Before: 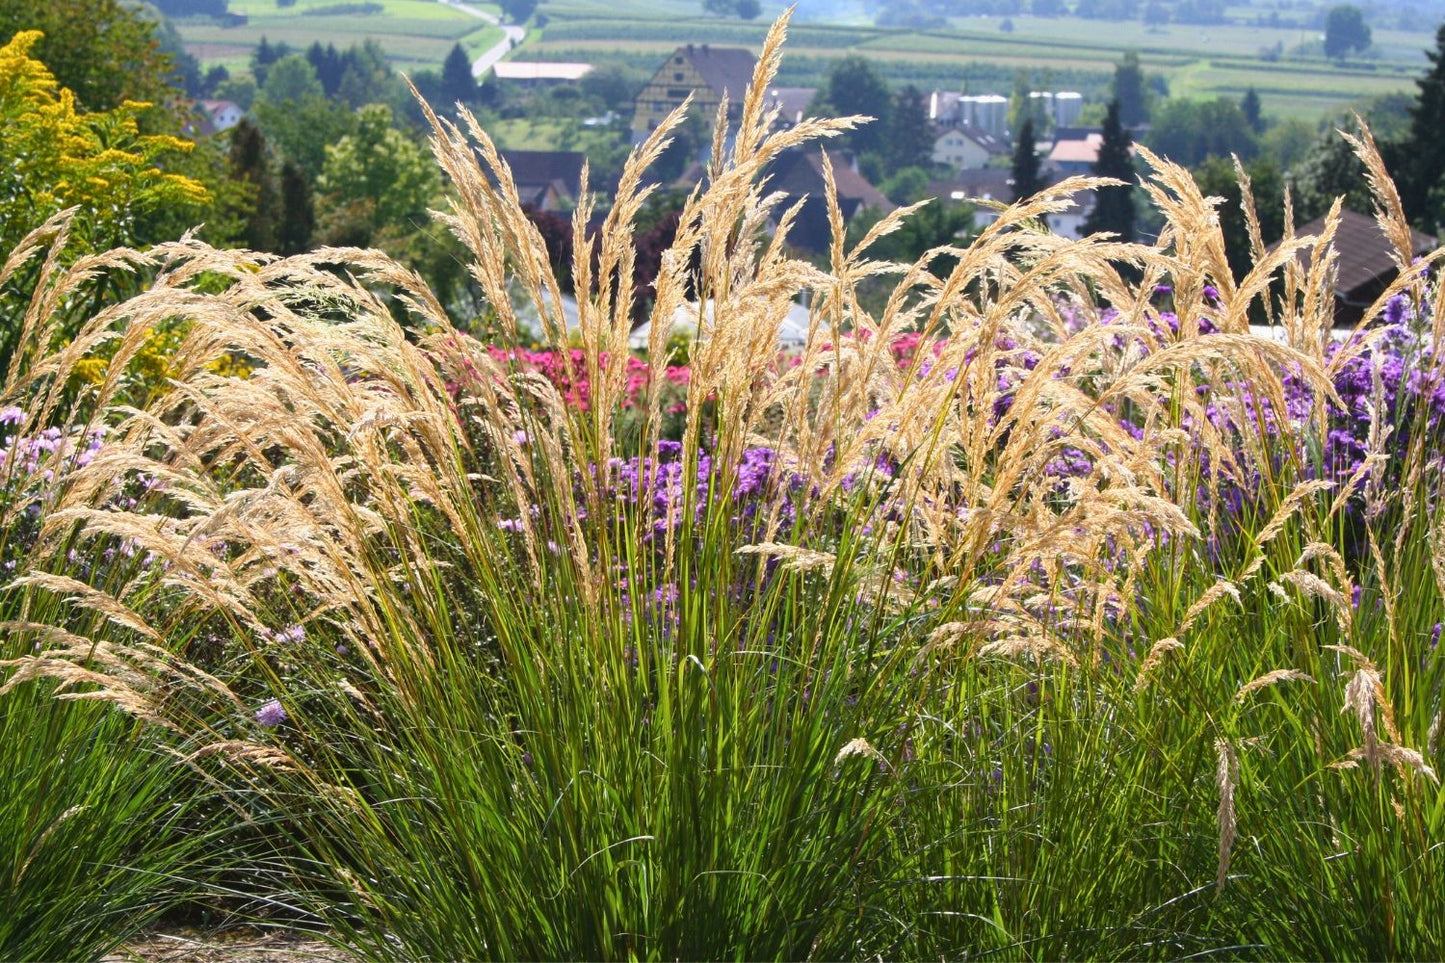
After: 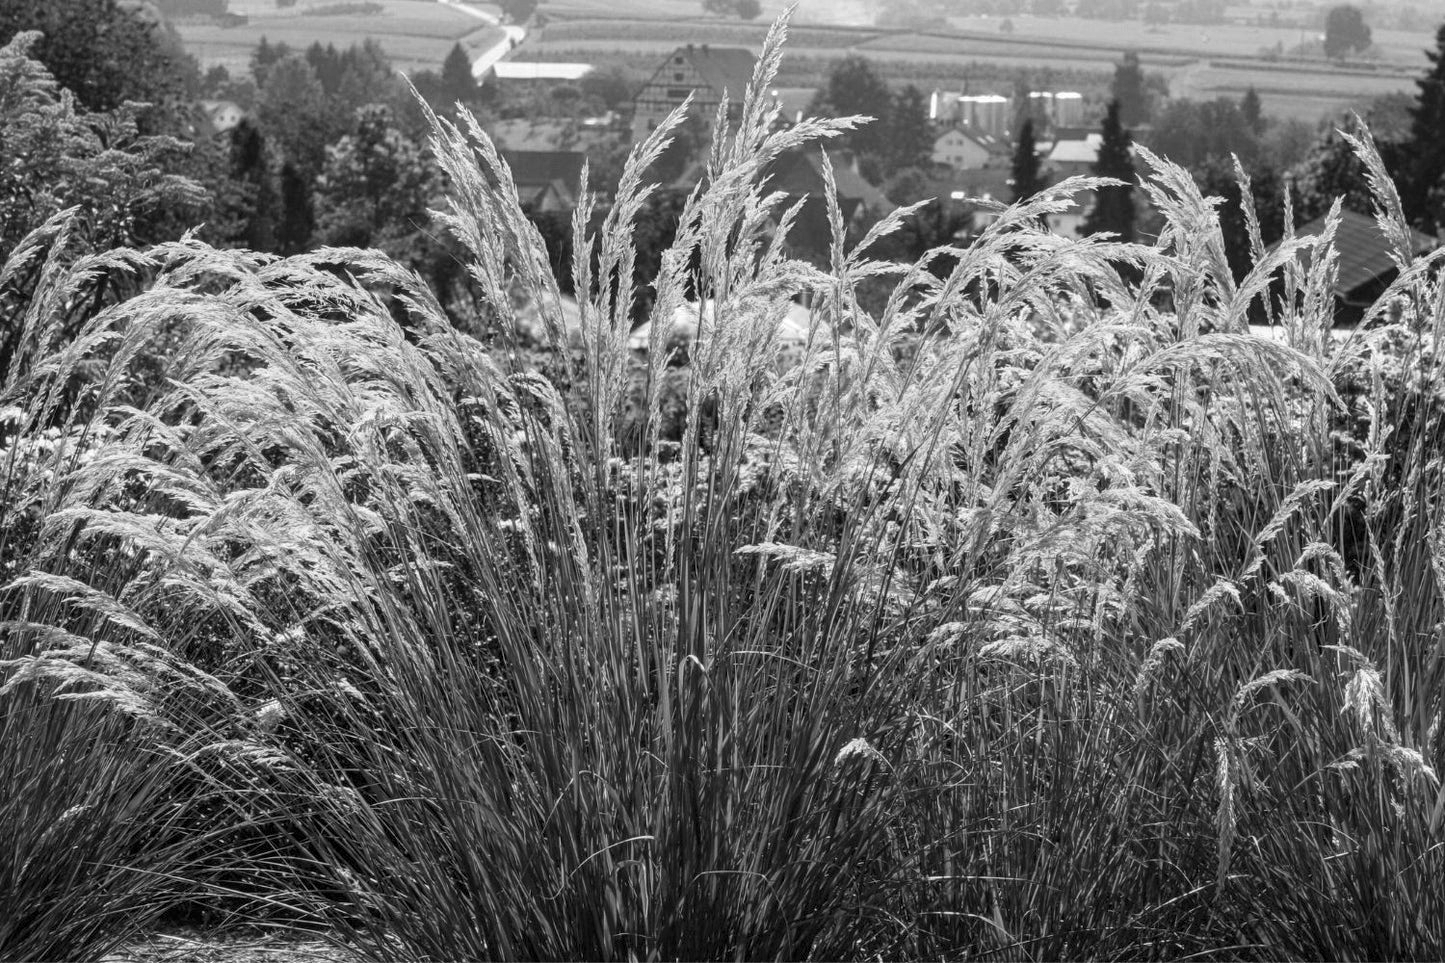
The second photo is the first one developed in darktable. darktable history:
color calibration: output gray [0.253, 0.26, 0.487, 0], gray › normalize channels true, illuminant same as pipeline (D50), adaptation XYZ, x 0.346, y 0.359, gamut compression 0
local contrast: detail 130%
